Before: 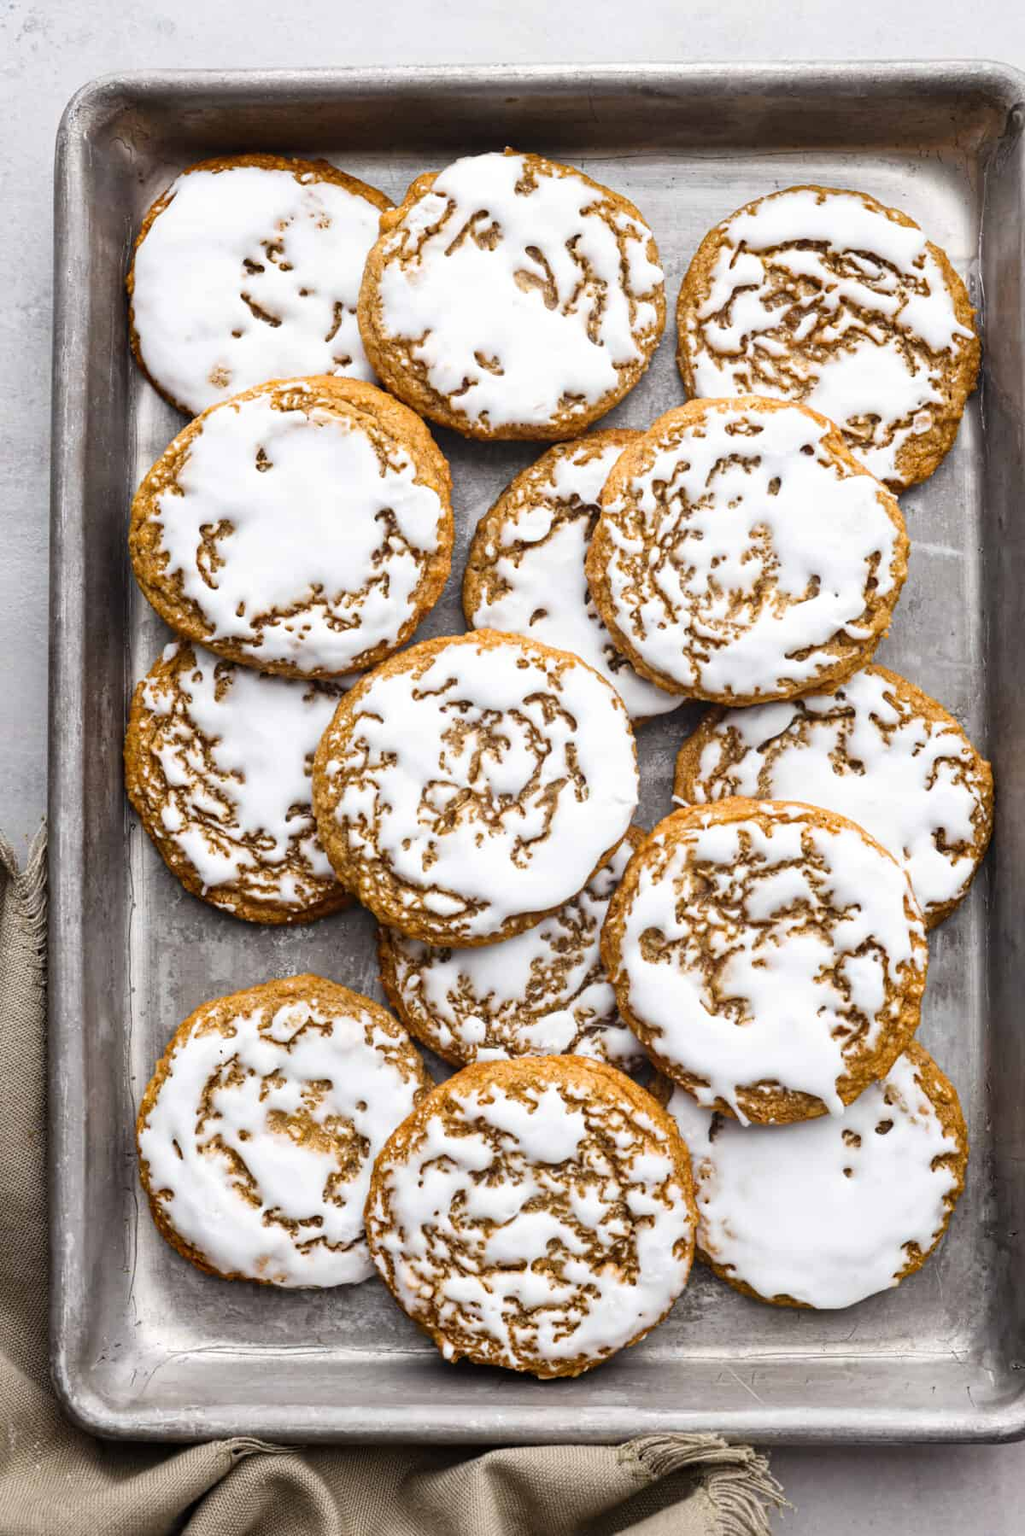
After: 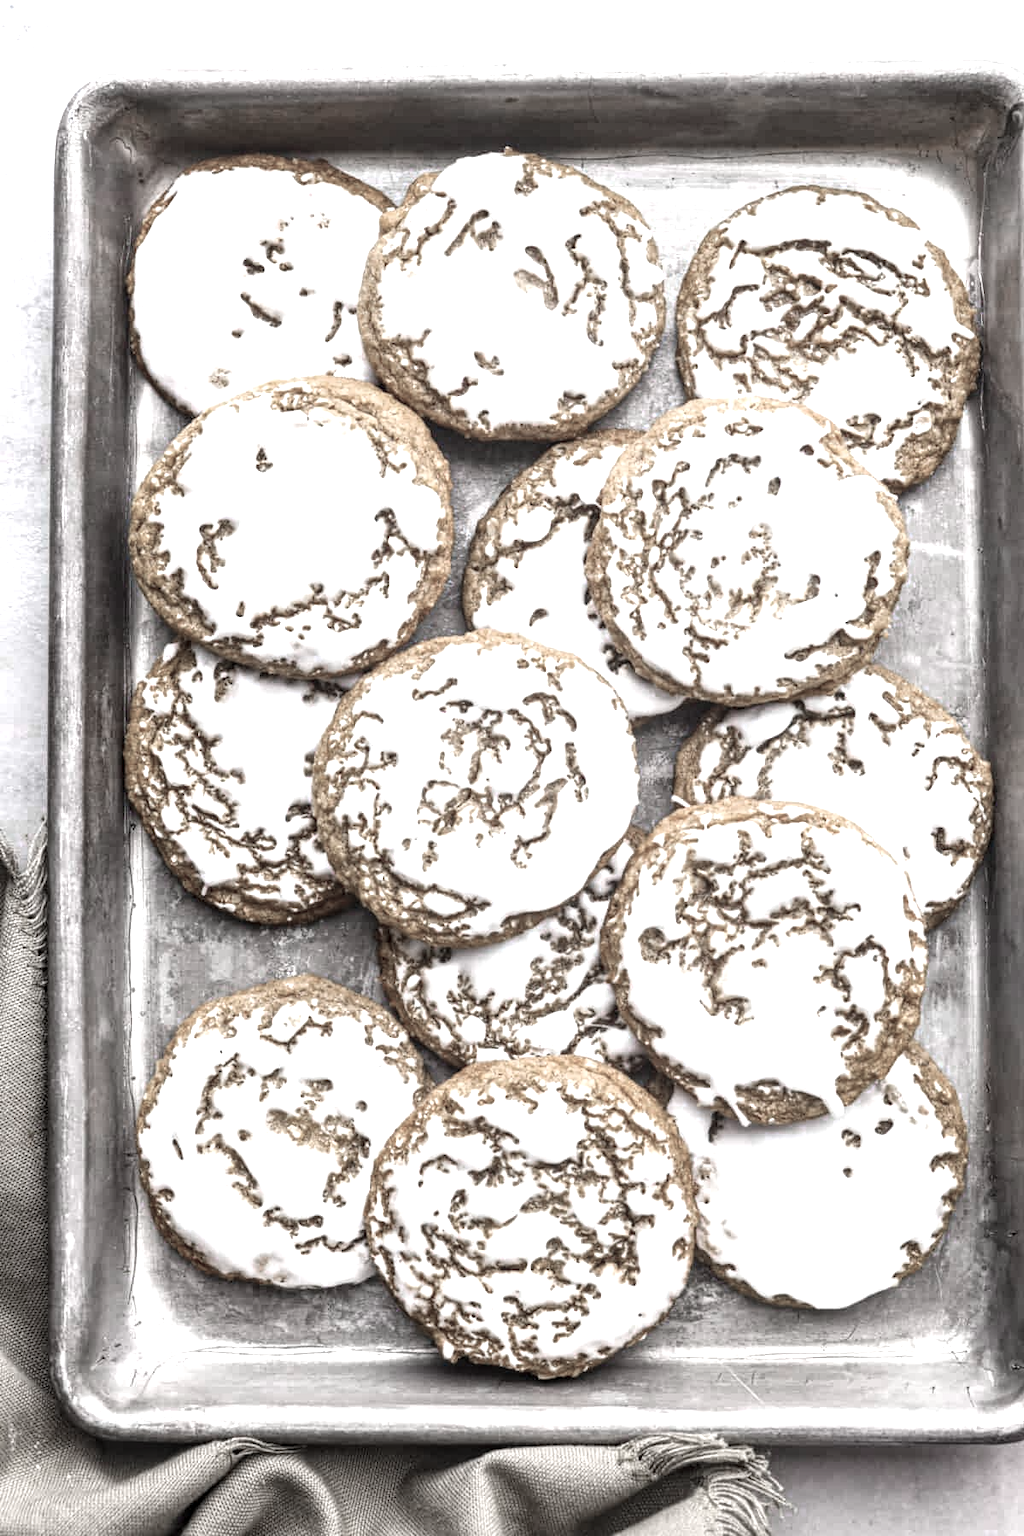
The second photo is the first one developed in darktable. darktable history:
local contrast: detail 130%
tone equalizer: -8 EV -0.758 EV, -7 EV -0.676 EV, -6 EV -0.59 EV, -5 EV -0.401 EV, -3 EV 0.376 EV, -2 EV 0.6 EV, -1 EV 0.7 EV, +0 EV 0.758 EV, smoothing diameter 24.99%, edges refinement/feathering 9.57, preserve details guided filter
color zones: curves: ch0 [(0, 0.613) (0.01, 0.613) (0.245, 0.448) (0.498, 0.529) (0.642, 0.665) (0.879, 0.777) (0.99, 0.613)]; ch1 [(0, 0.272) (0.219, 0.127) (0.724, 0.346)]
